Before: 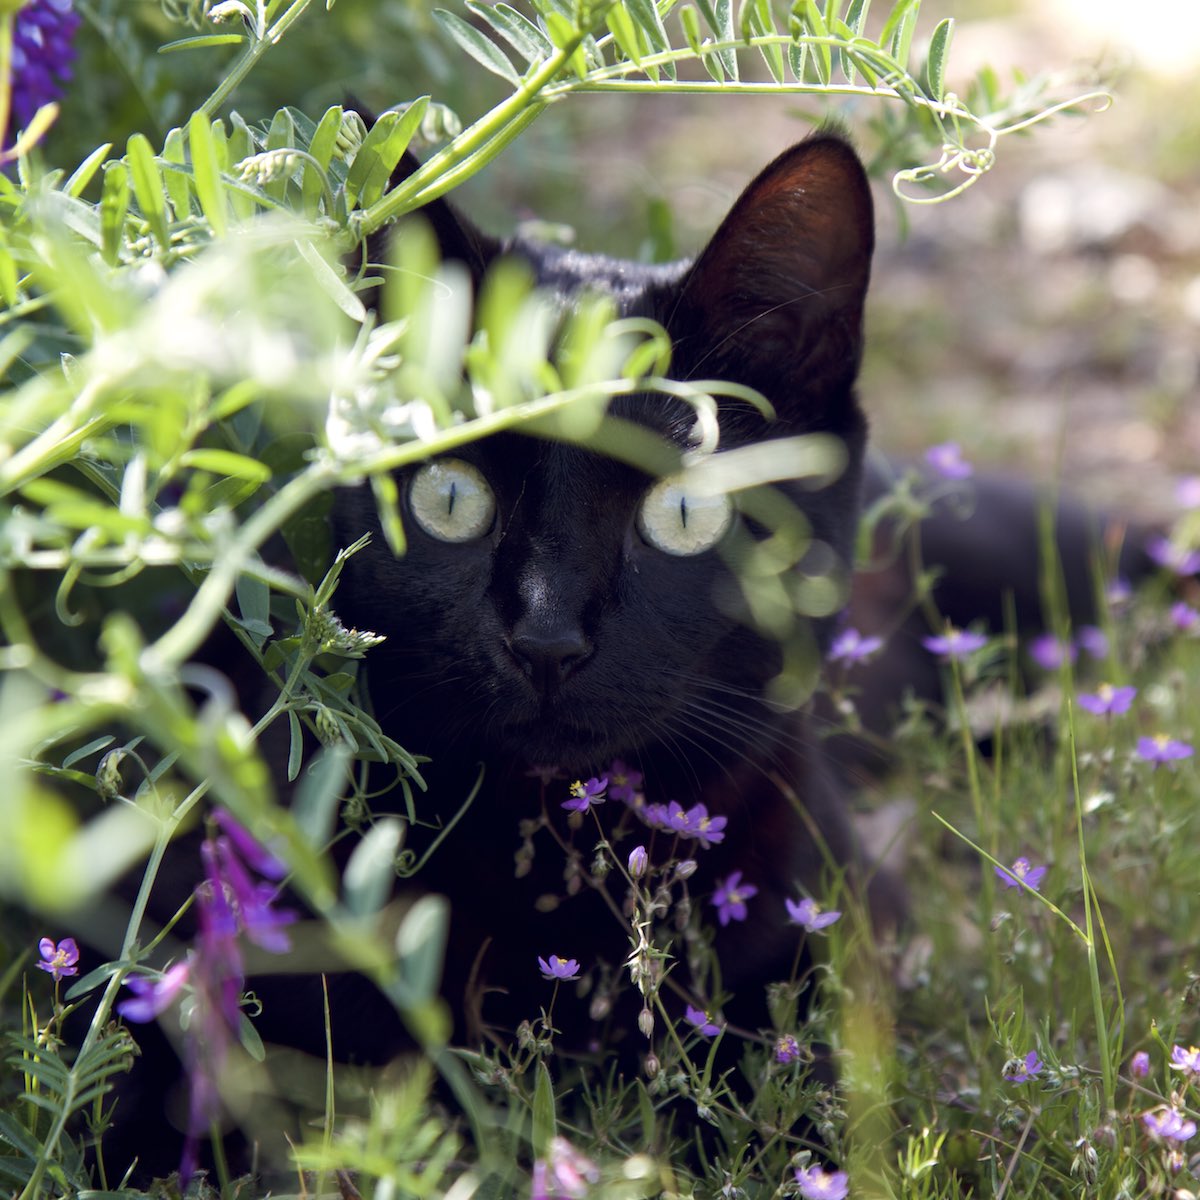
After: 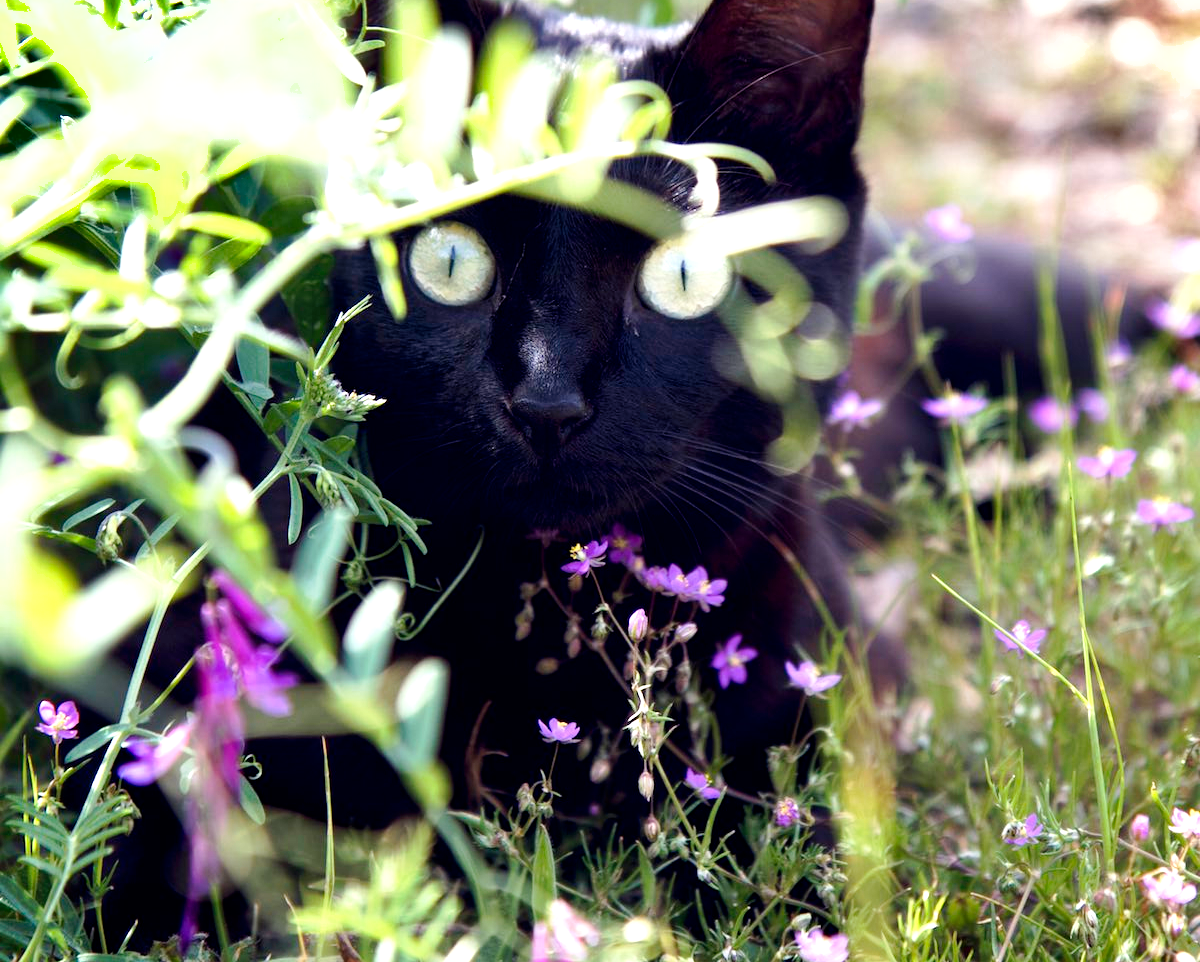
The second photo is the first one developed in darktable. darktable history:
shadows and highlights: shadows 13.1, white point adjustment 1.32, soften with gaussian
exposure: exposure 1 EV, compensate exposure bias true, compensate highlight preservation false
tone curve: curves: ch0 [(0.003, 0) (0.066, 0.023) (0.149, 0.094) (0.264, 0.238) (0.395, 0.401) (0.517, 0.553) (0.716, 0.743) (0.813, 0.846) (1, 1)]; ch1 [(0, 0) (0.164, 0.115) (0.337, 0.332) (0.39, 0.398) (0.464, 0.461) (0.501, 0.5) (0.521, 0.529) (0.571, 0.588) (0.652, 0.681) (0.733, 0.749) (0.811, 0.796) (1, 1)]; ch2 [(0, 0) (0.337, 0.382) (0.464, 0.476) (0.501, 0.502) (0.527, 0.54) (0.556, 0.567) (0.6, 0.59) (0.687, 0.675) (1, 1)], preserve colors none
crop and rotate: top 19.764%
